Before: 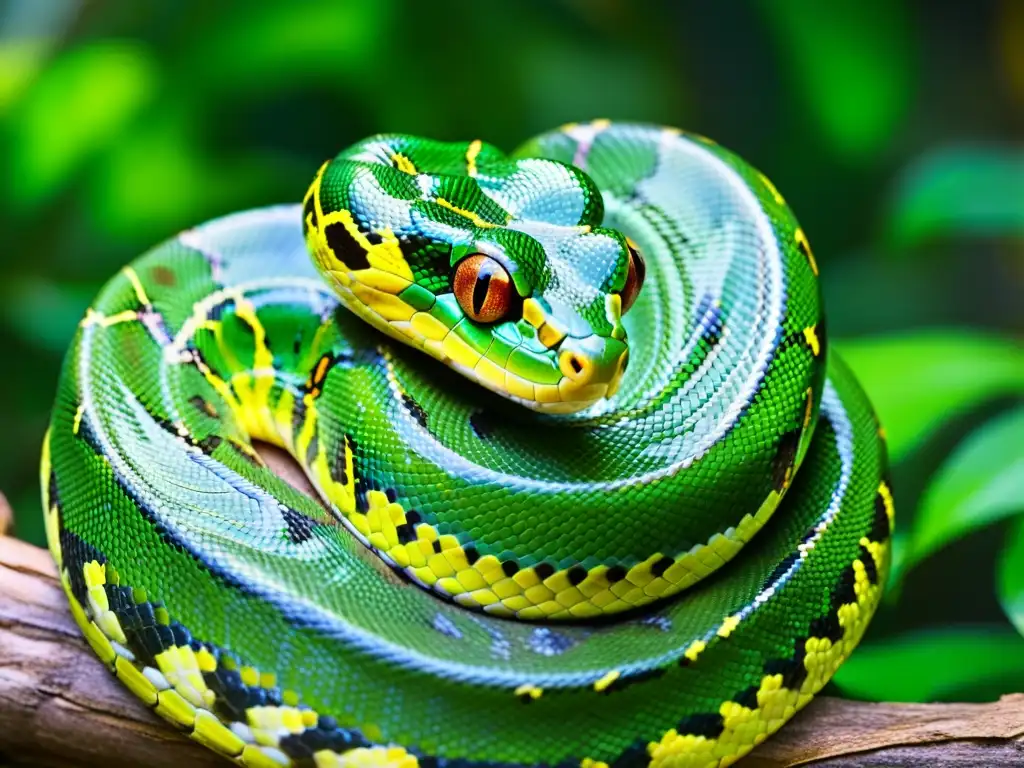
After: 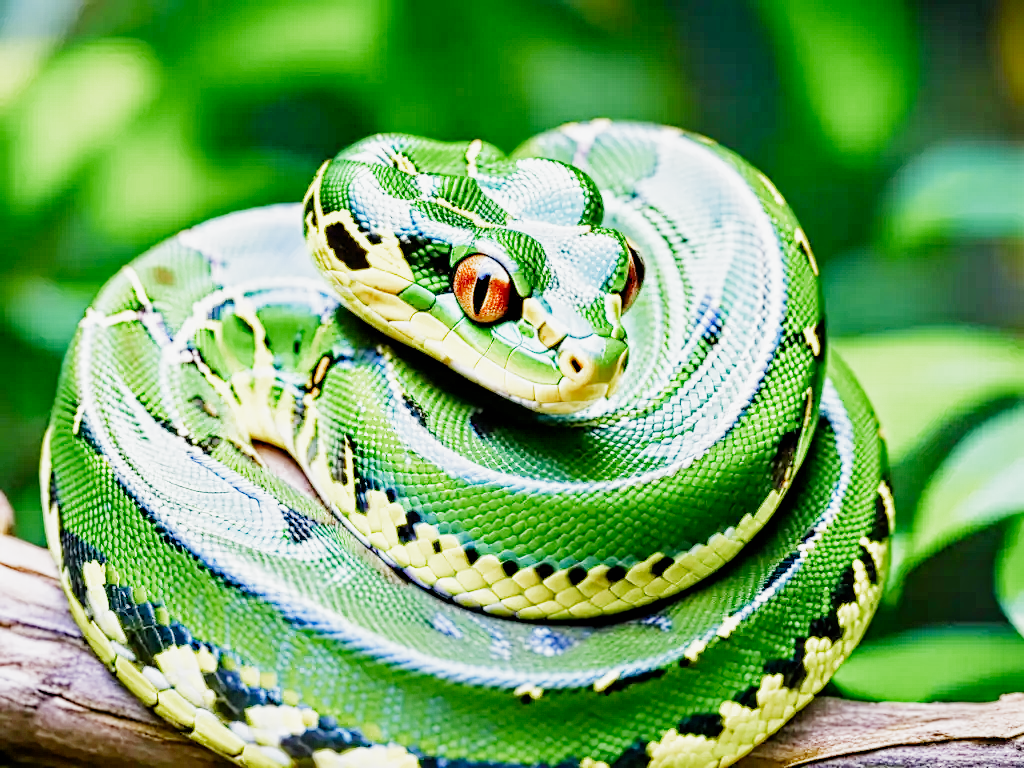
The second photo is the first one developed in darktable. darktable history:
filmic rgb: black relative exposure -7.22 EV, white relative exposure 5.34 EV, hardness 3.02, preserve chrominance no, color science v5 (2021), iterations of high-quality reconstruction 0
exposure: black level correction 0.001, exposure 1.64 EV, compensate highlight preservation false
contrast equalizer: octaves 7, y [[0.406, 0.494, 0.589, 0.753, 0.877, 0.999], [0.5 ×6], [0.5 ×6], [0 ×6], [0 ×6]], mix 0.32
